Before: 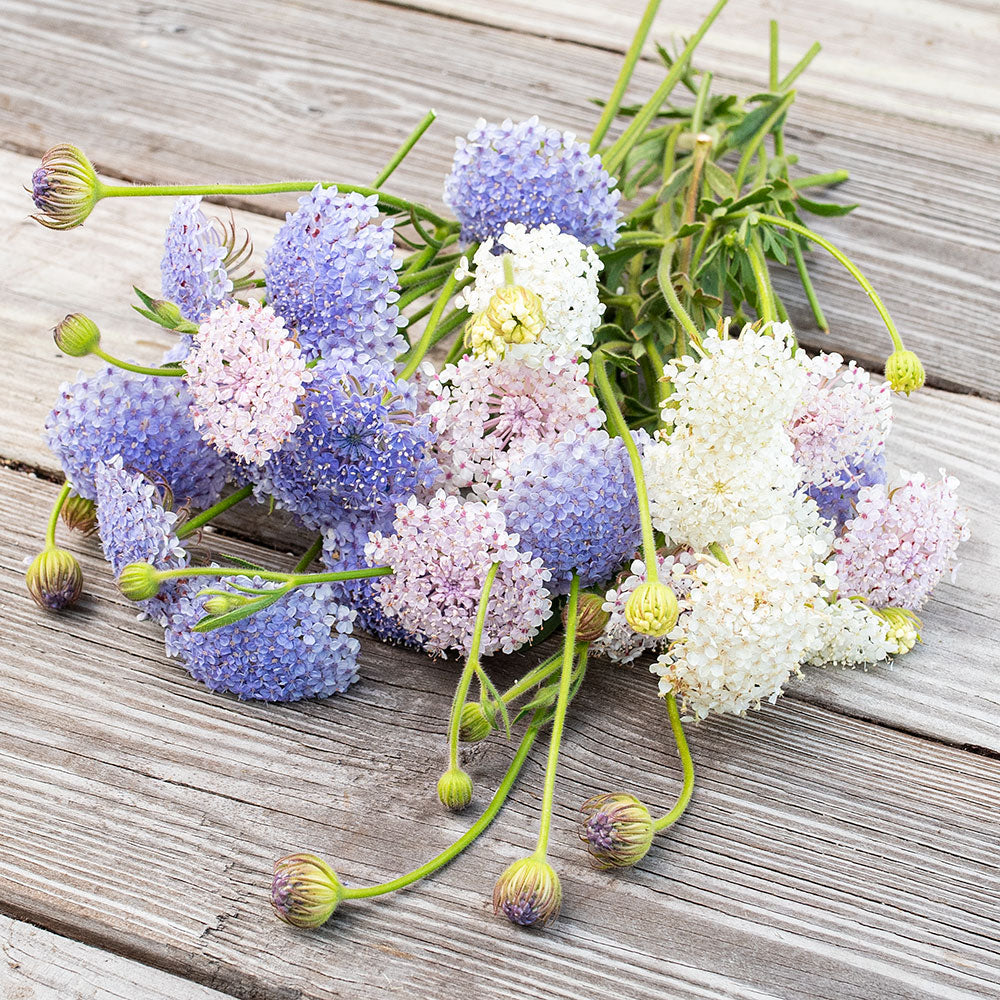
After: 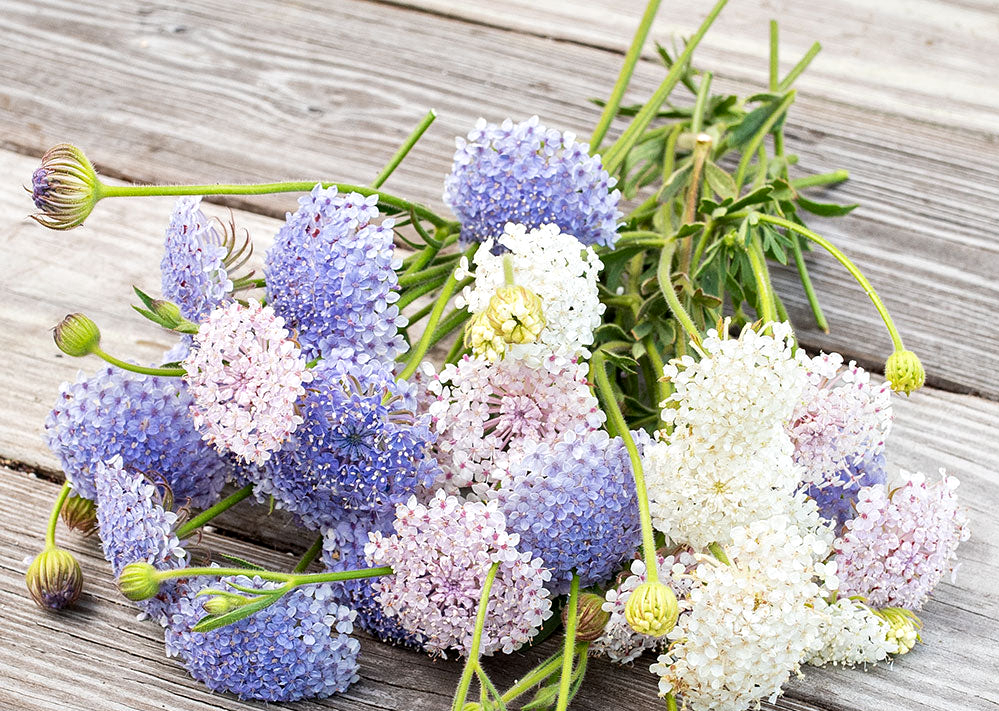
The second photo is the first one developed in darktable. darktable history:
crop: right 0.001%, bottom 28.821%
local contrast: mode bilateral grid, contrast 30, coarseness 25, midtone range 0.2
